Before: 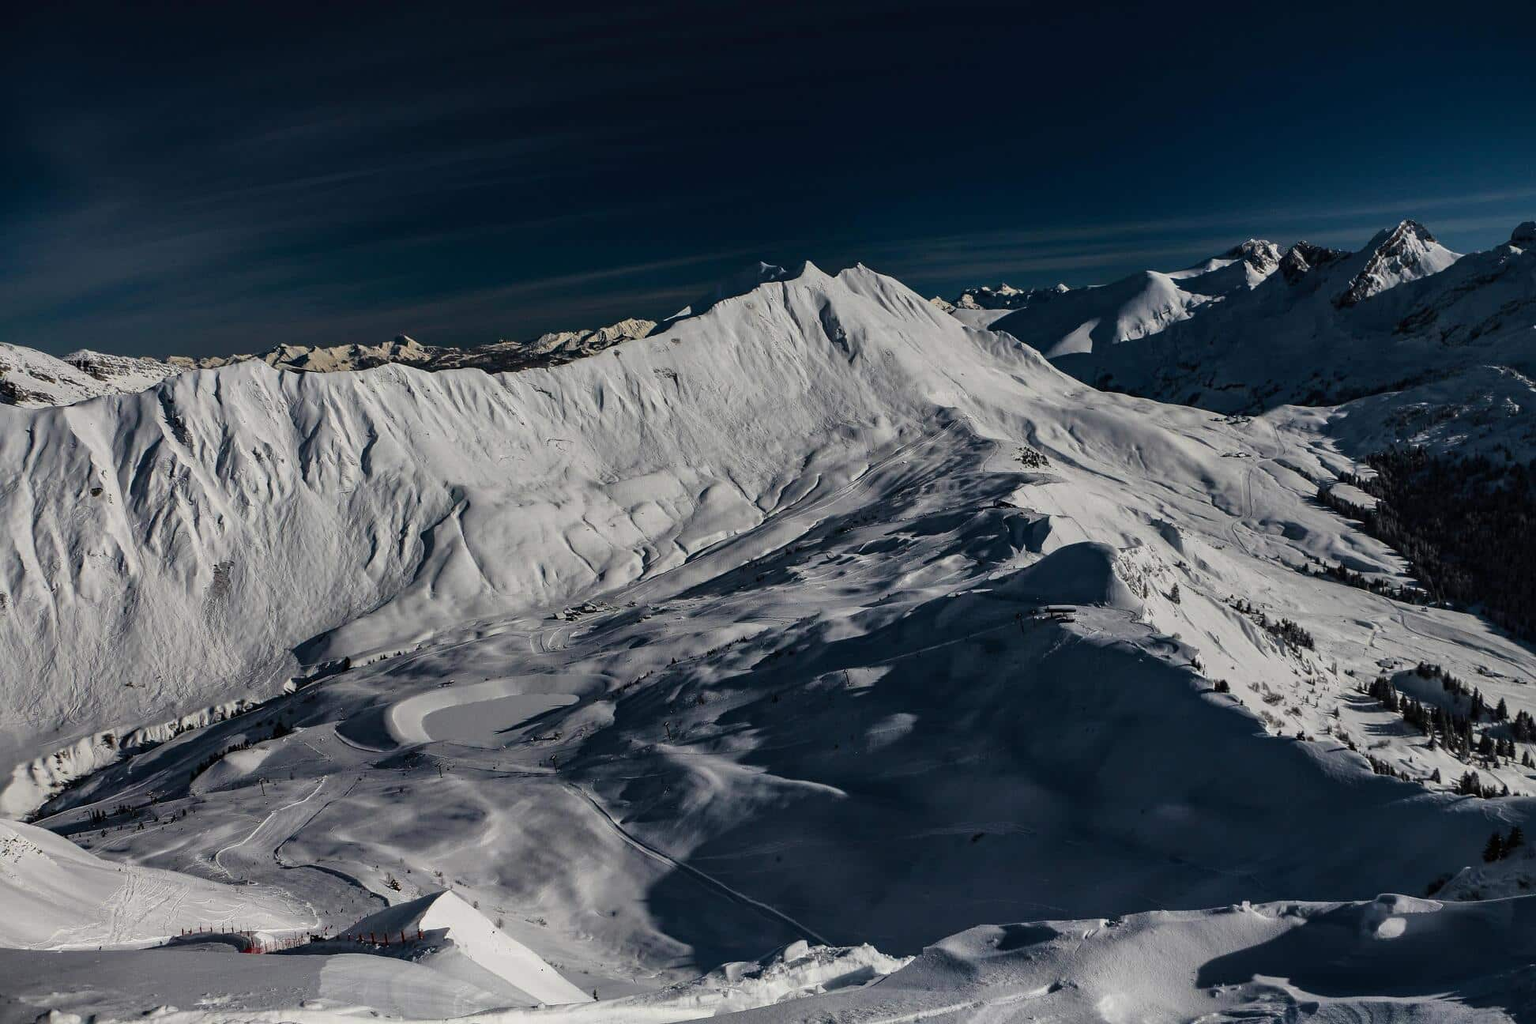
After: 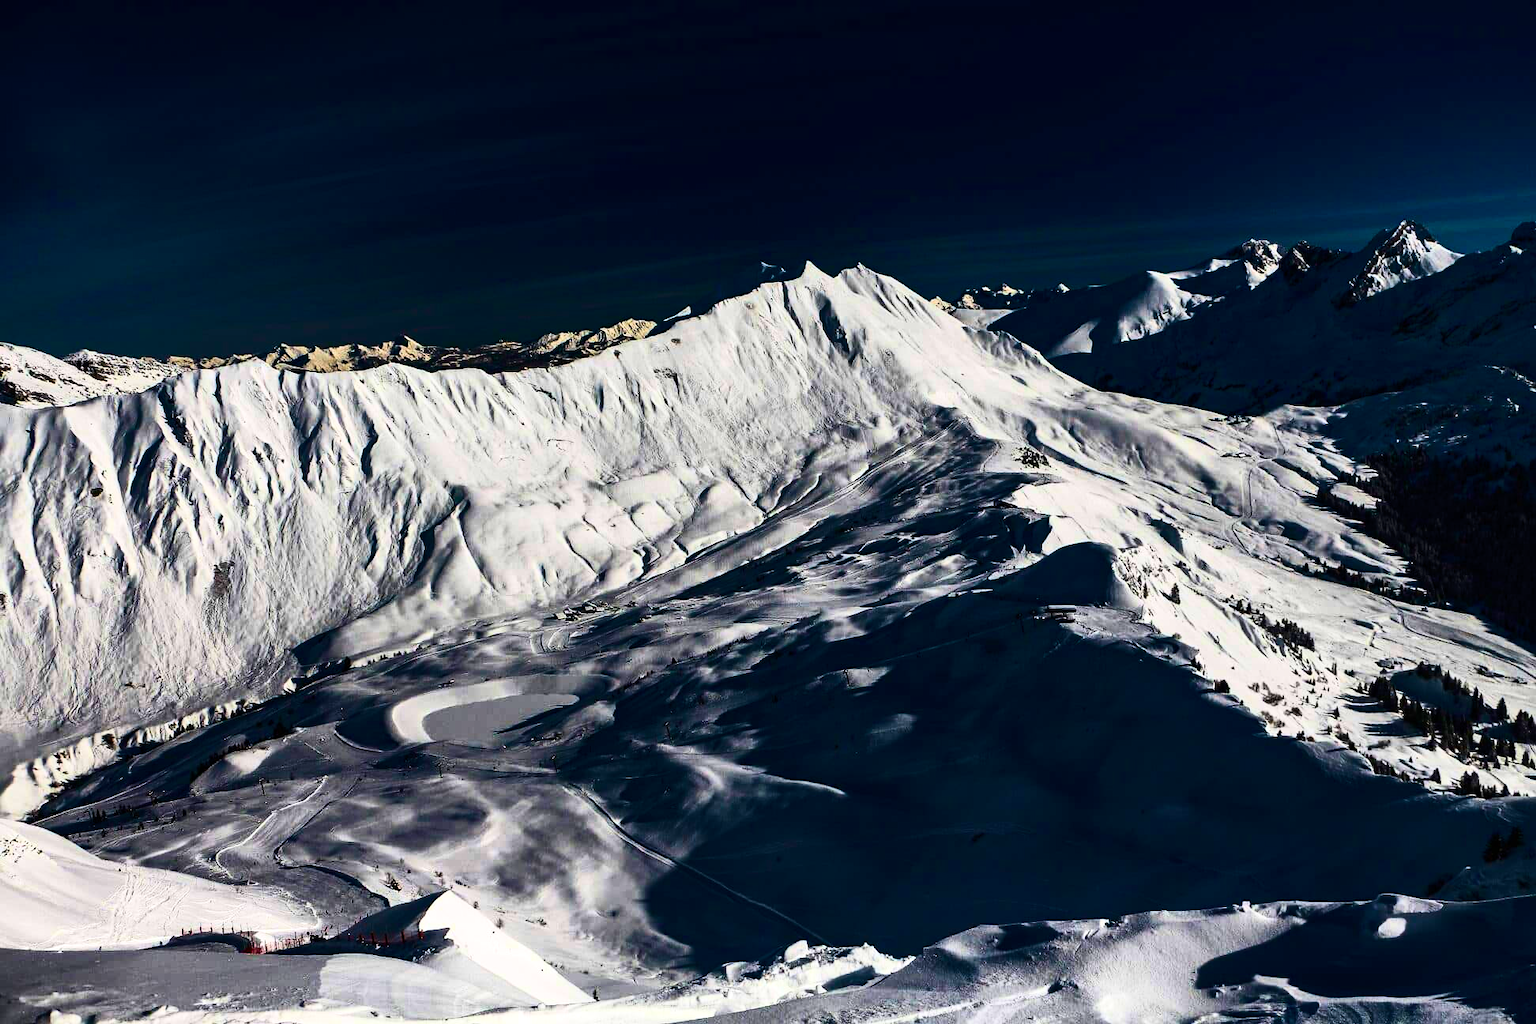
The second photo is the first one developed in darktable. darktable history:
color balance rgb: linear chroma grading › global chroma 9%, perceptual saturation grading › global saturation 36%, perceptual saturation grading › shadows 35%, perceptual brilliance grading › global brilliance 15%, perceptual brilliance grading › shadows -35%, global vibrance 15%
contrast brightness saturation: contrast 0.39, brightness 0.1
velvia: on, module defaults
